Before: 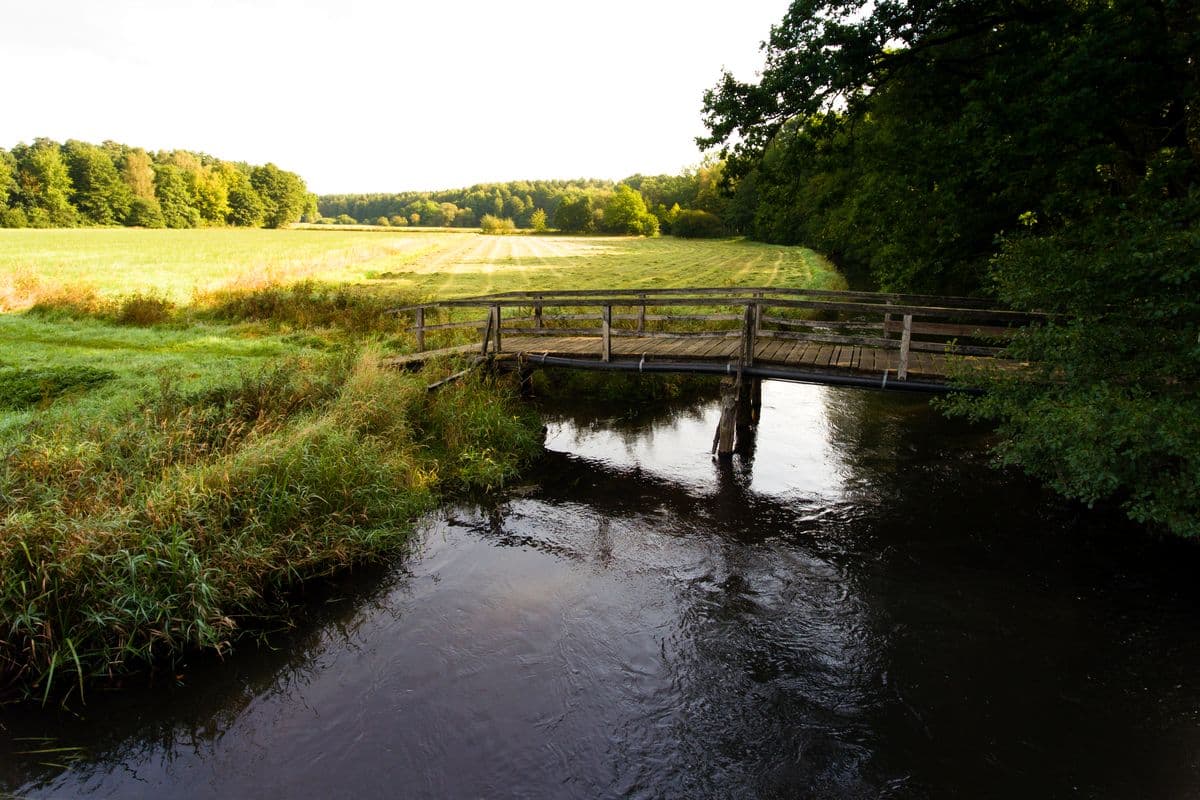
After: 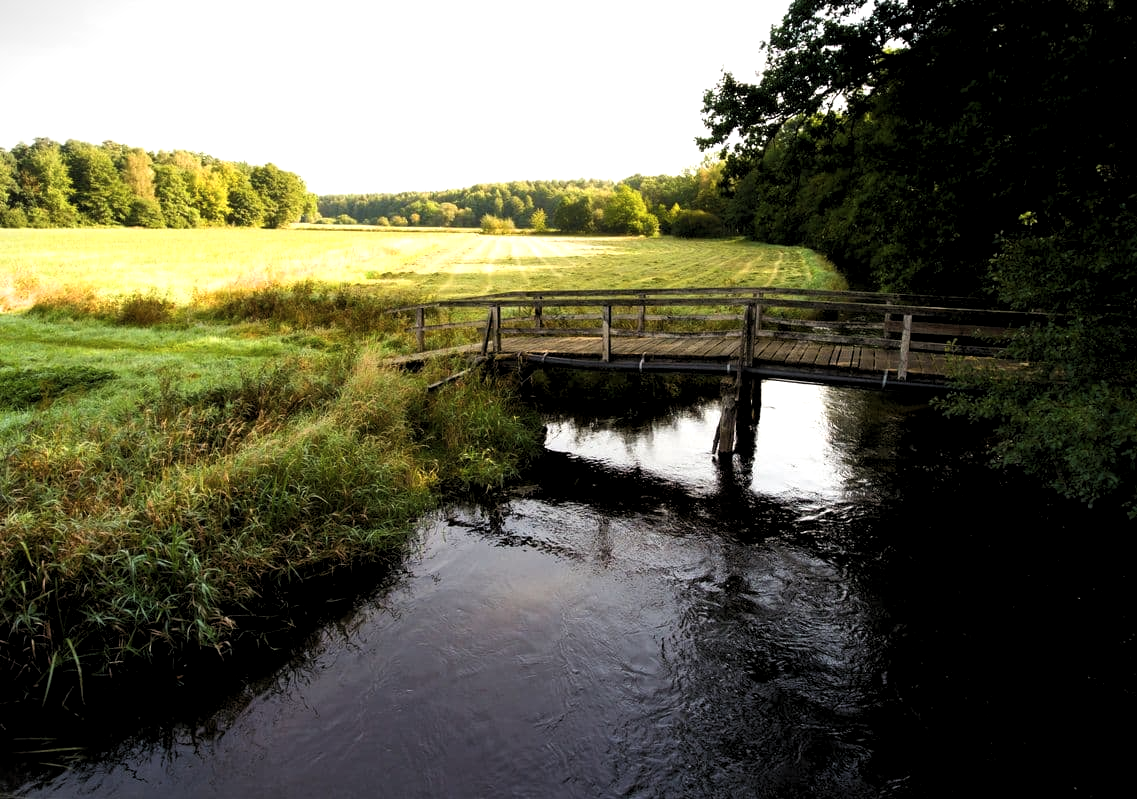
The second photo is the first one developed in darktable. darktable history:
contrast brightness saturation: saturation -0.059
crop and rotate: left 0%, right 5.193%
vignetting: fall-off start 100.96%, fall-off radius 65.35%, automatic ratio true
levels: levels [0.062, 0.494, 0.925]
